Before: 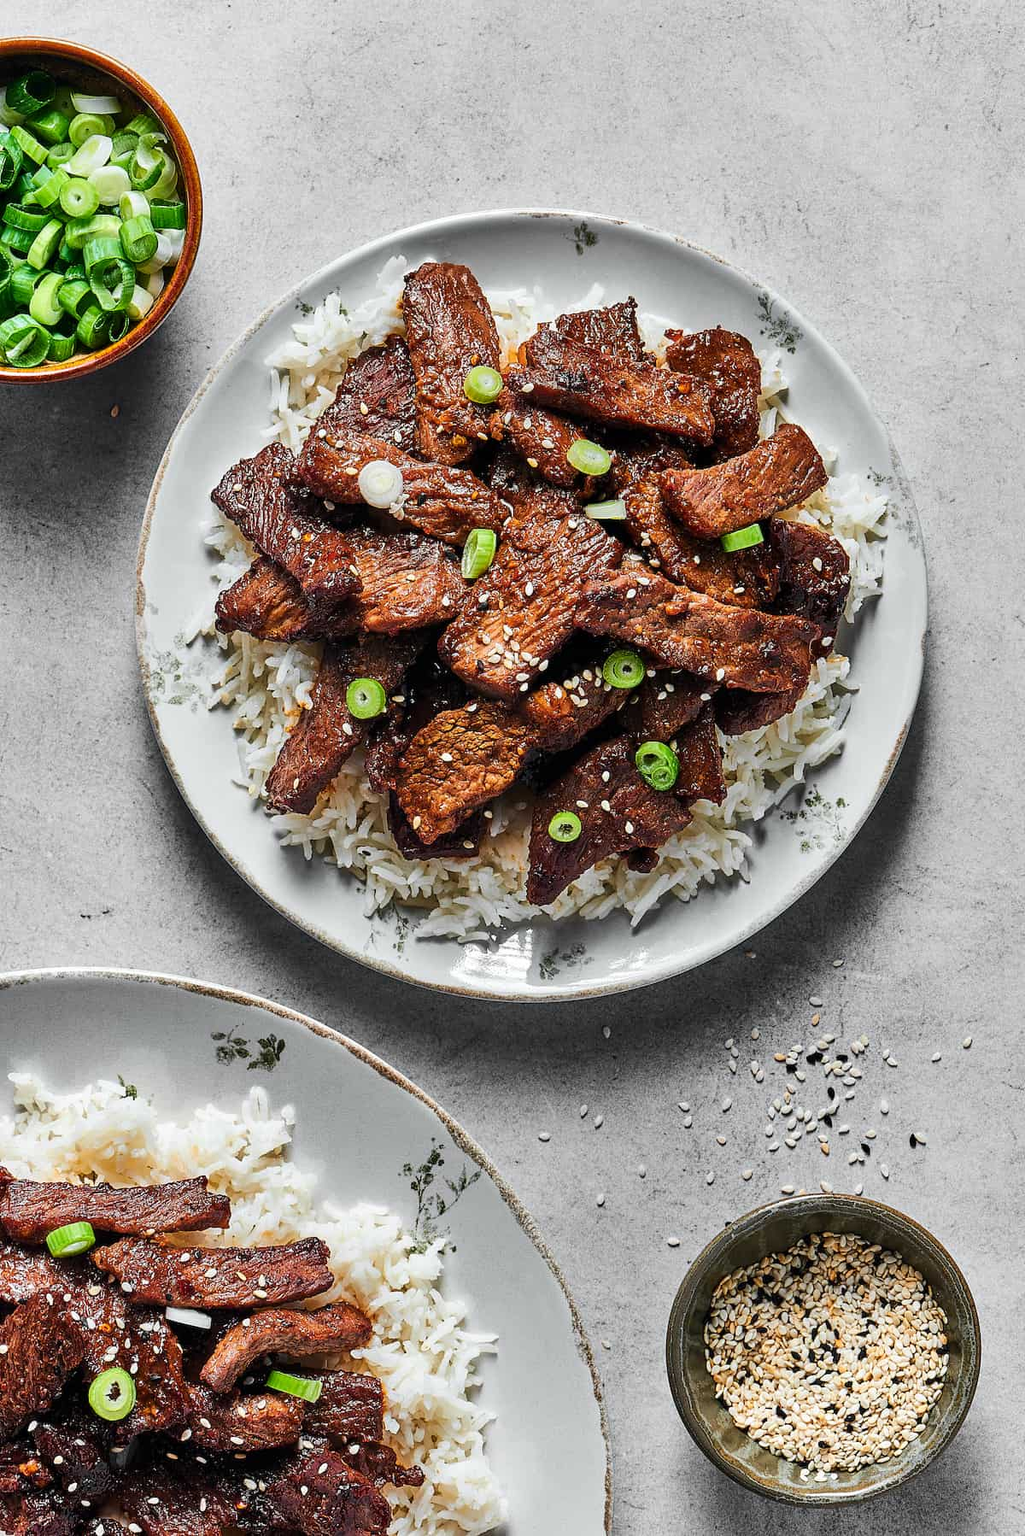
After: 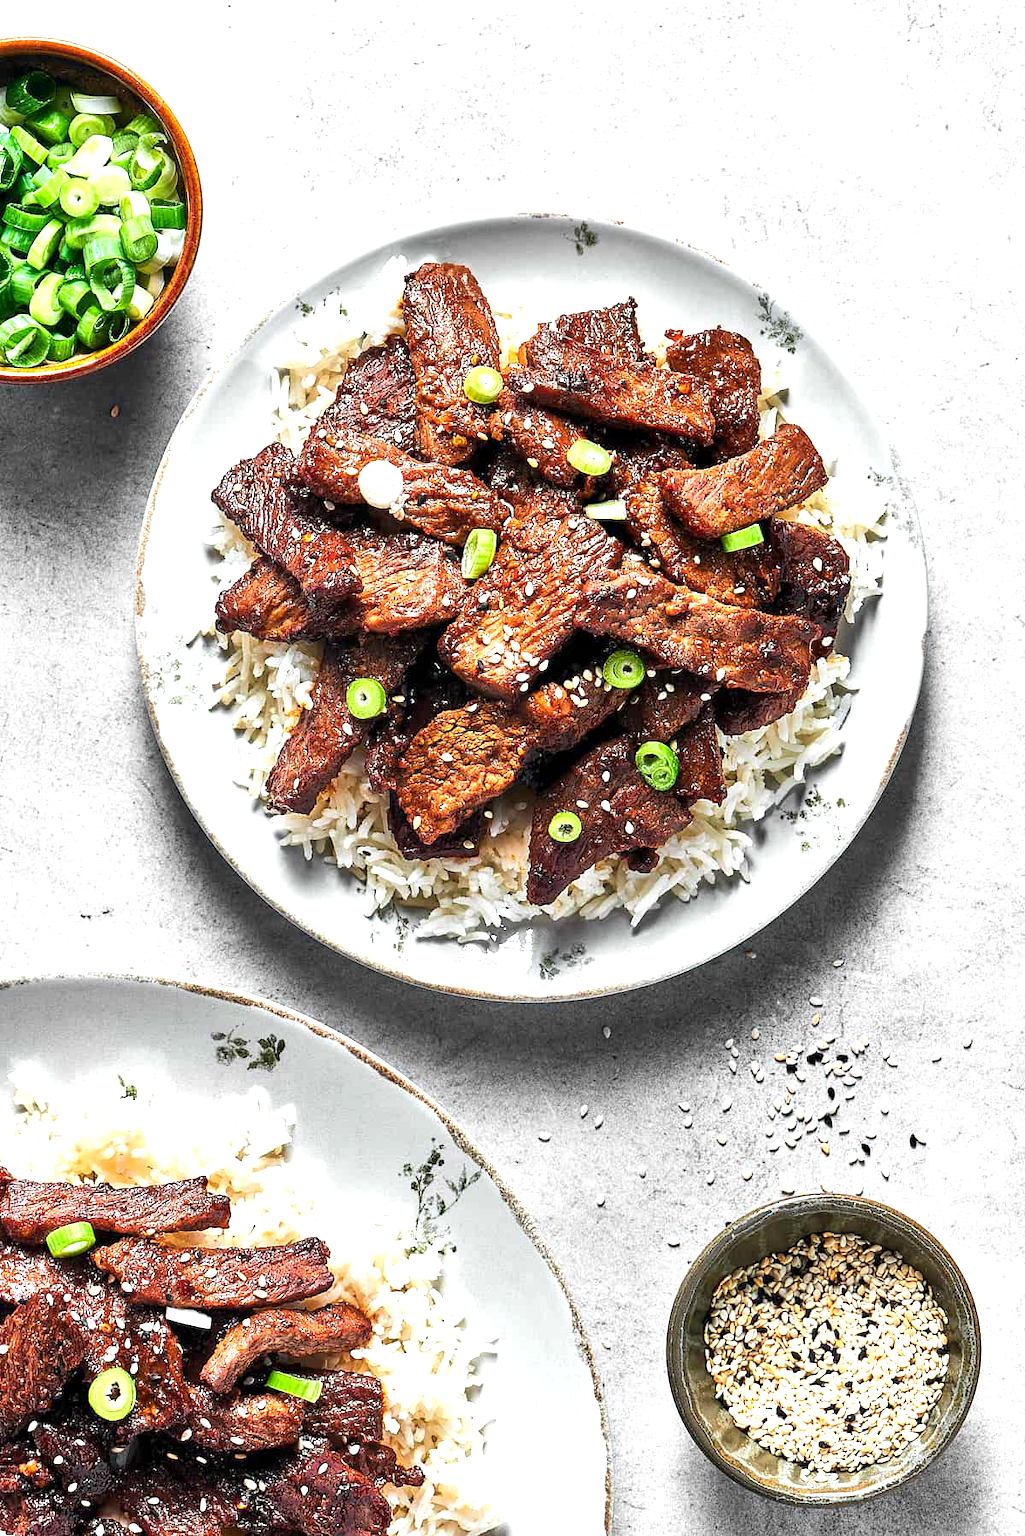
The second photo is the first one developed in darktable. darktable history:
exposure: black level correction 0.001, exposure 0.957 EV, compensate exposure bias true, compensate highlight preservation false
